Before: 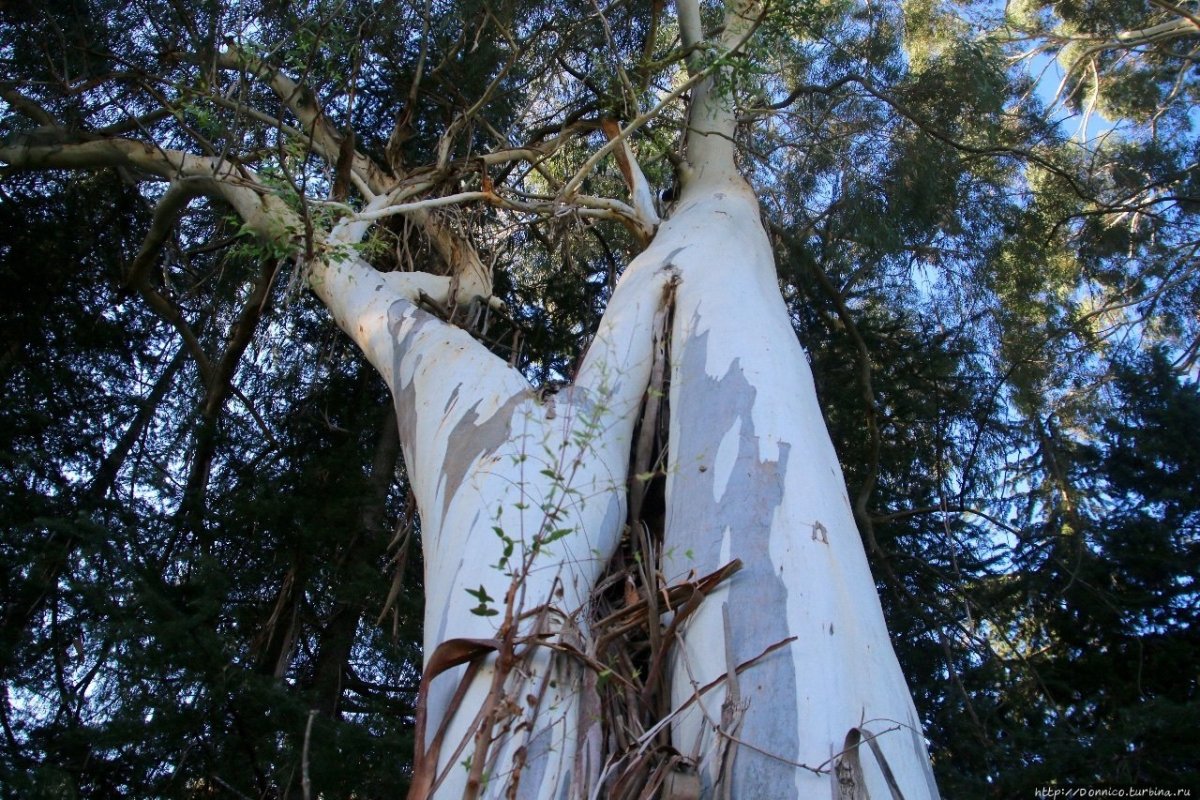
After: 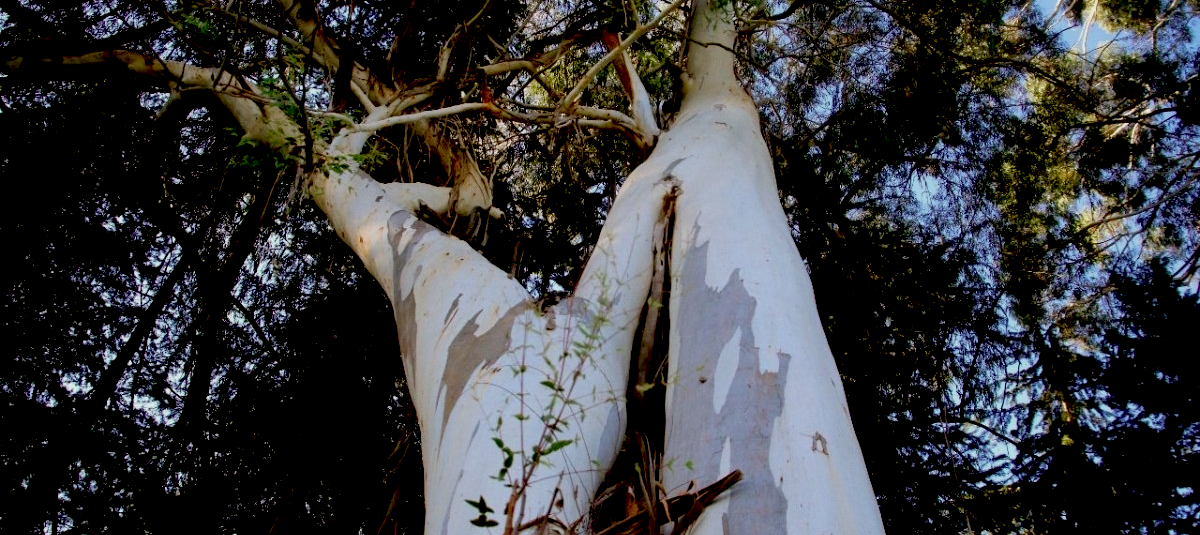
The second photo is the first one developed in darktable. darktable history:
exposure: black level correction 0.046, exposure -0.235 EV, compensate highlight preservation false
crop: top 11.14%, bottom 21.927%
color correction: highlights a* -0.367, highlights b* 0.151, shadows a* 5.19, shadows b* 20.41
